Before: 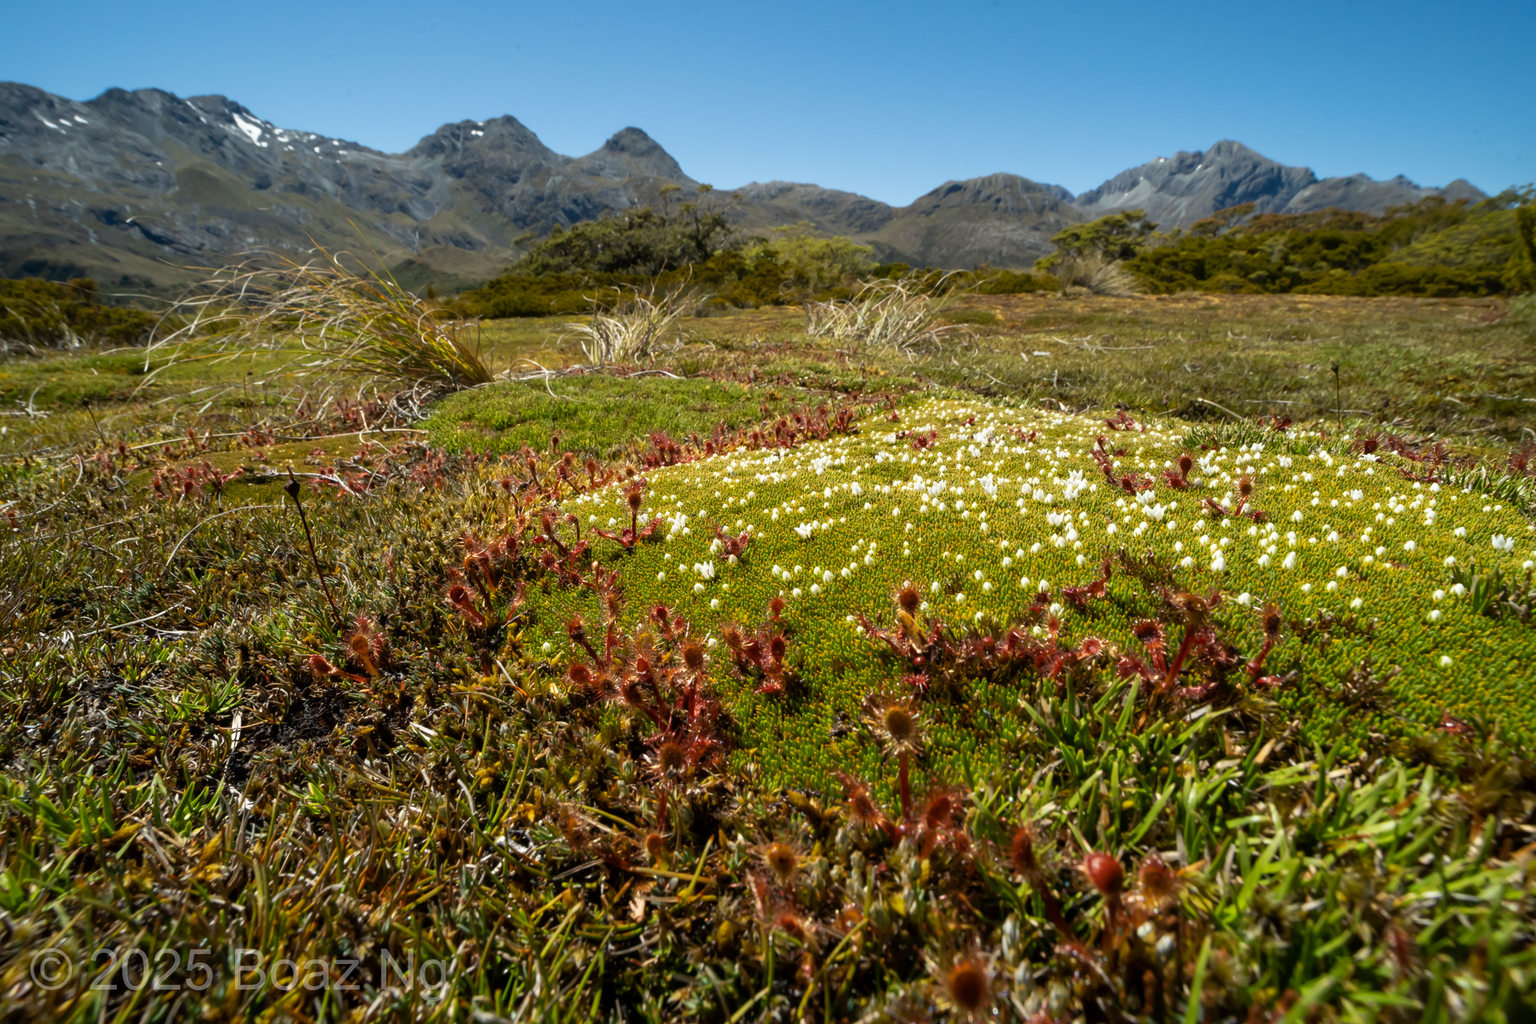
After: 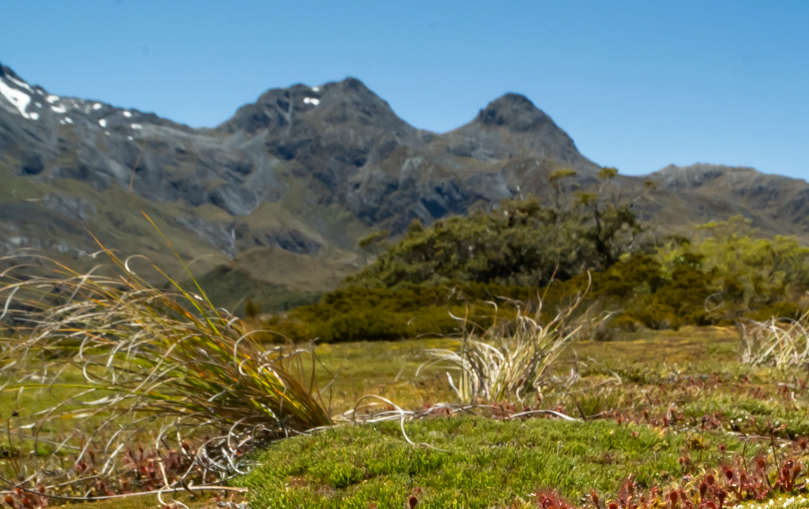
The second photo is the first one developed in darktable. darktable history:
crop: left 15.544%, top 5.42%, right 43.971%, bottom 56.337%
haze removal: compatibility mode true, adaptive false
